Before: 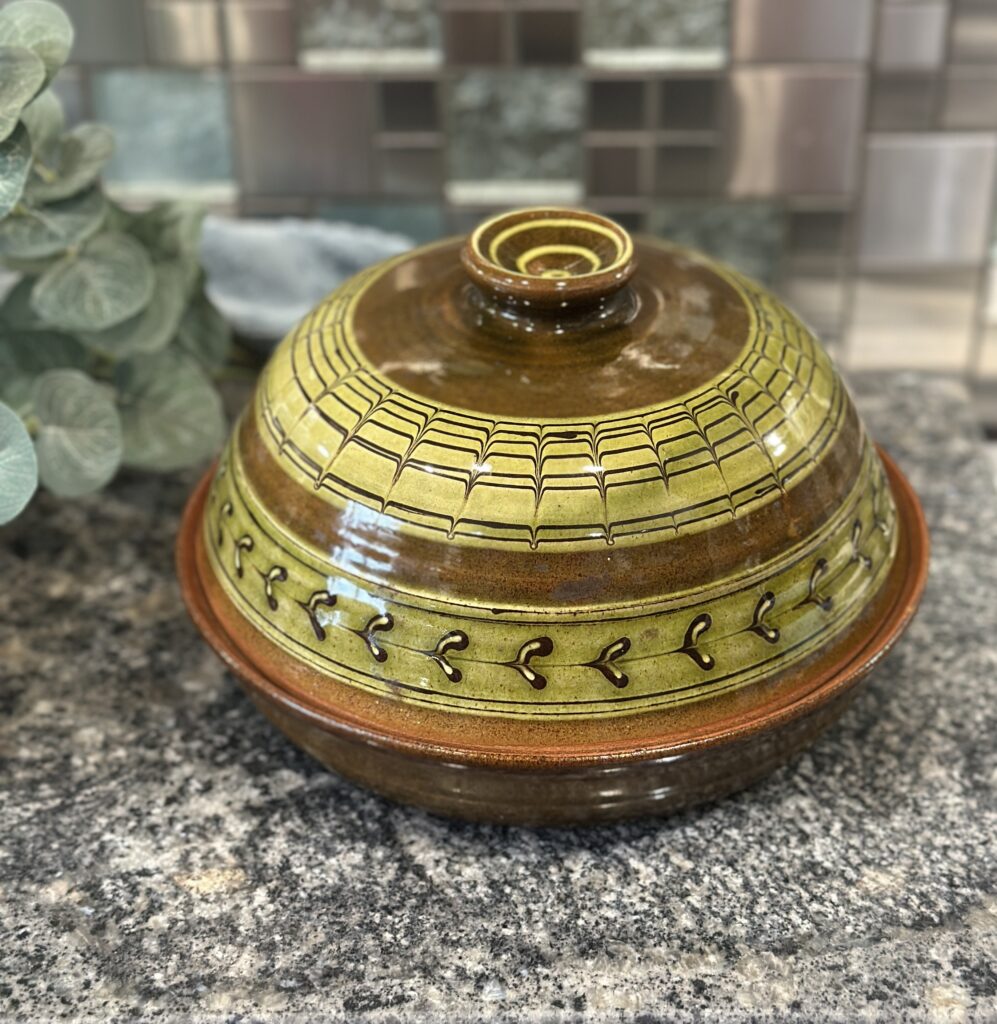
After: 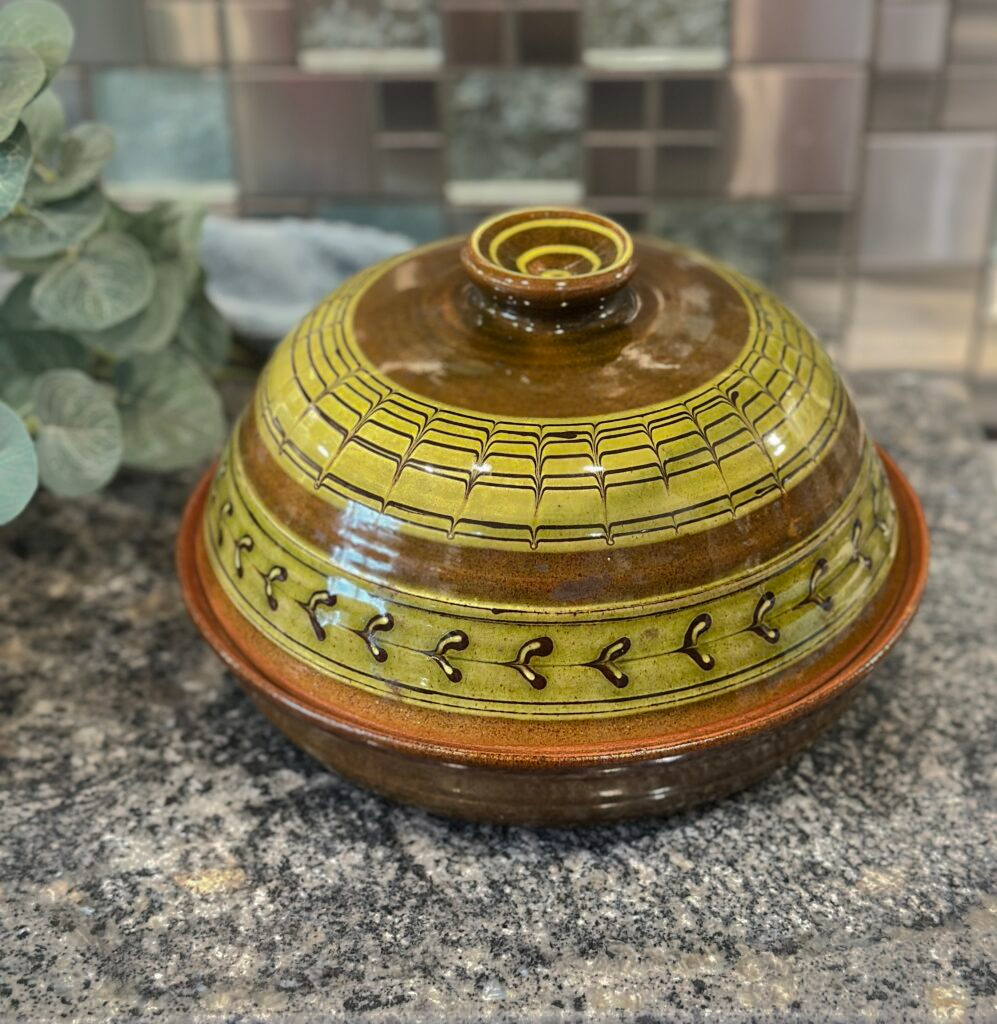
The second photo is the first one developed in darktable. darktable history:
shadows and highlights: shadows -19.46, highlights -73.68
